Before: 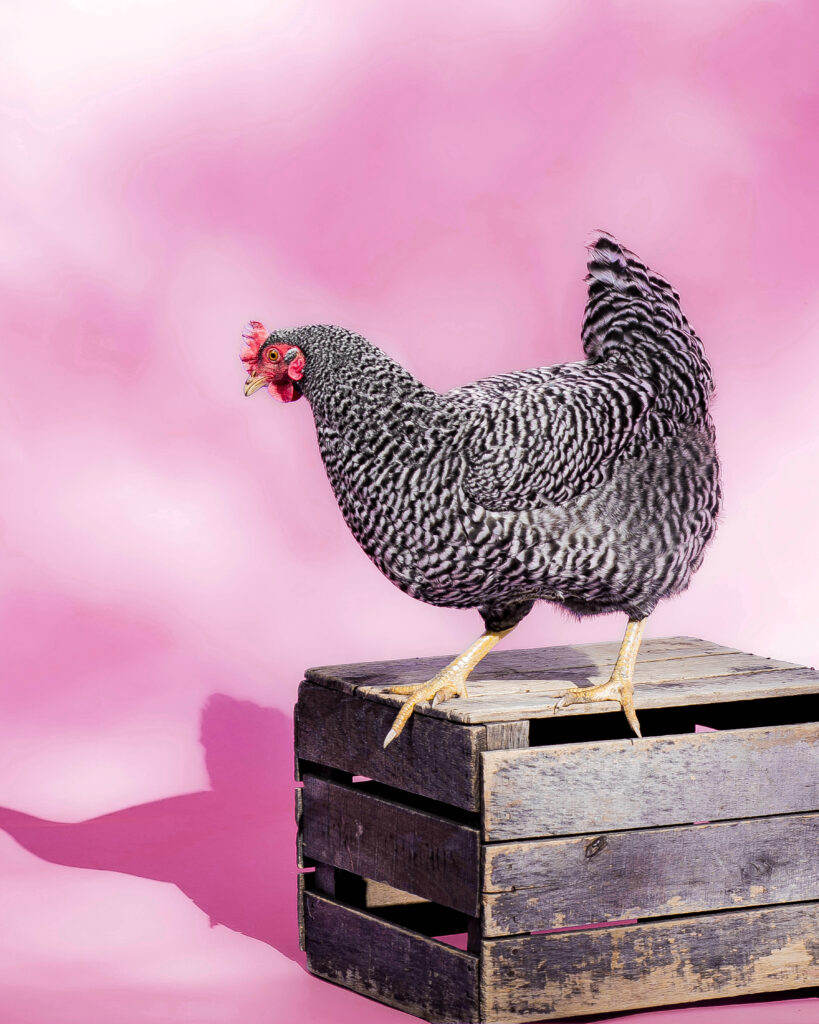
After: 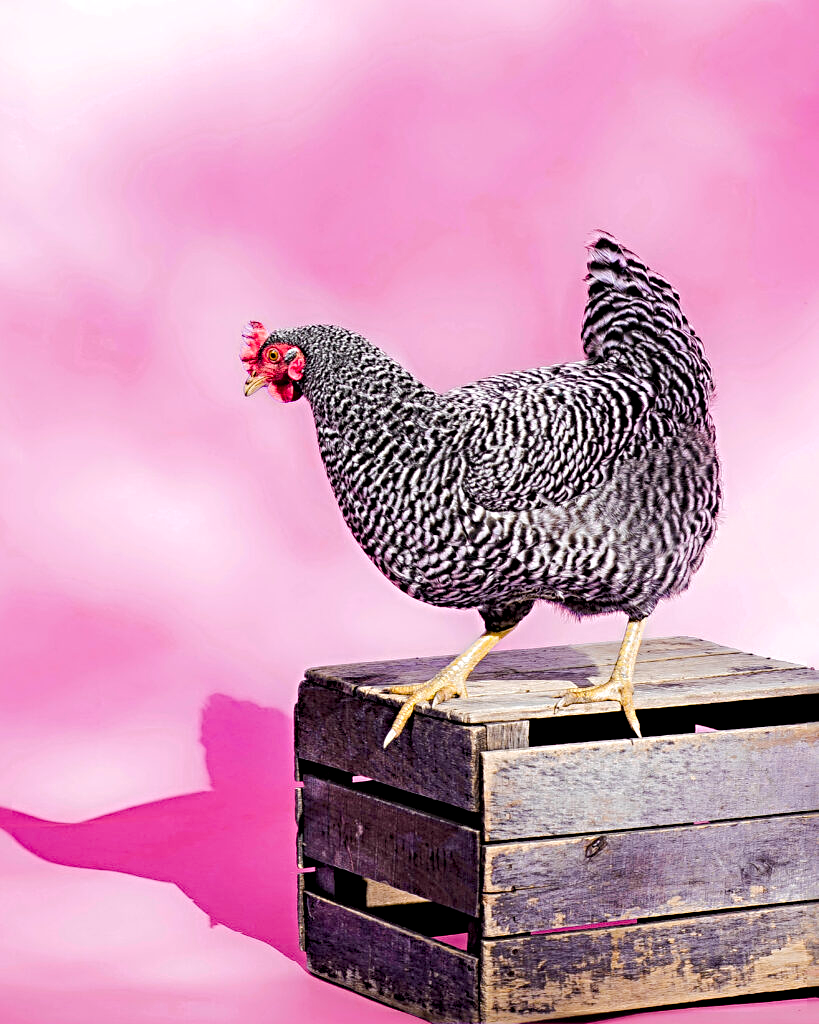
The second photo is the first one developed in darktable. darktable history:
levels: mode automatic
color correction: highlights a* 0.012, highlights b* -0.566
sharpen: radius 4.919
color balance rgb: perceptual saturation grading › global saturation 21.015%, perceptual saturation grading › highlights -19.806%, perceptual saturation grading › shadows 29.9%, perceptual brilliance grading › mid-tones 10.755%, perceptual brilliance grading › shadows 14.187%, global vibrance 20%
local contrast: highlights 102%, shadows 99%, detail 119%, midtone range 0.2
exposure: black level correction 0.001, compensate highlight preservation false
